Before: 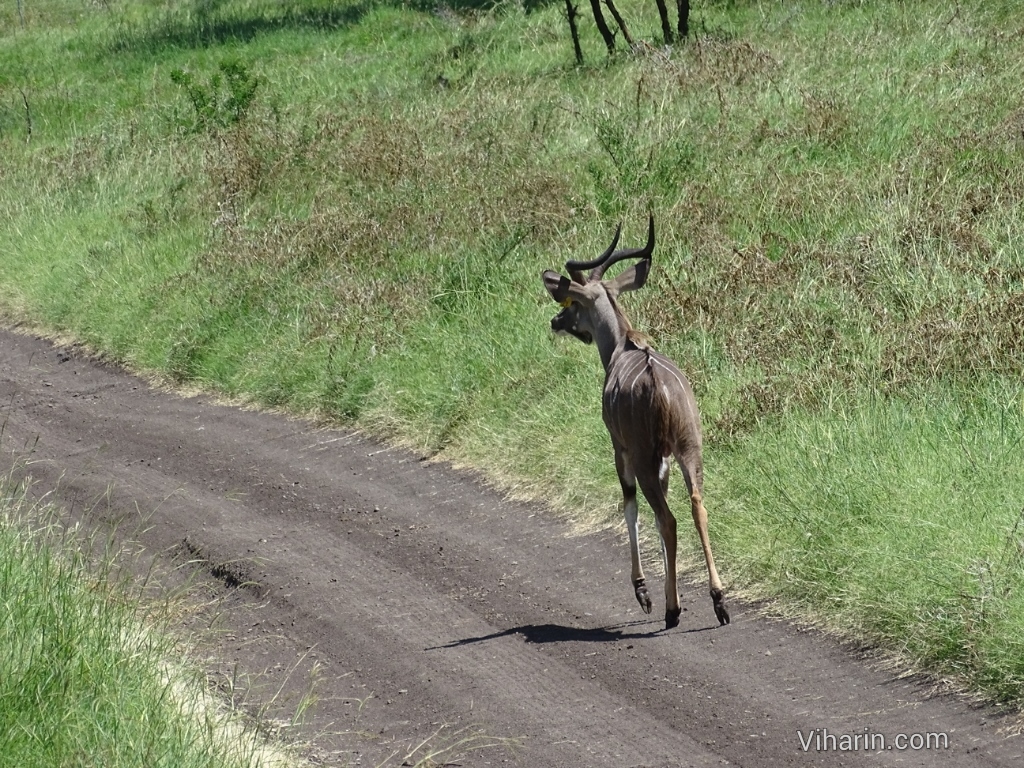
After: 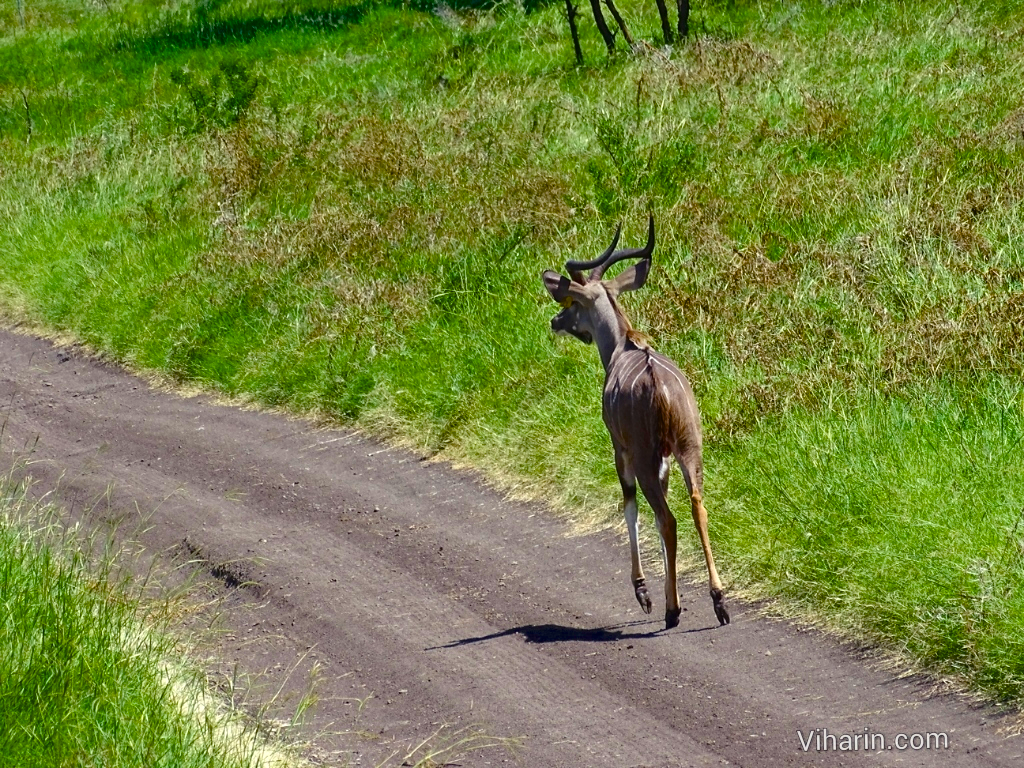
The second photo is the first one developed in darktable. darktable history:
color balance rgb: shadows lift › chroma 3.354%, shadows lift › hue 278.82°, linear chroma grading › global chroma 15.361%, perceptual saturation grading › global saturation 35.845%, perceptual saturation grading › shadows 36.207%, perceptual brilliance grading › global brilliance 10.623%, saturation formula JzAzBz (2021)
